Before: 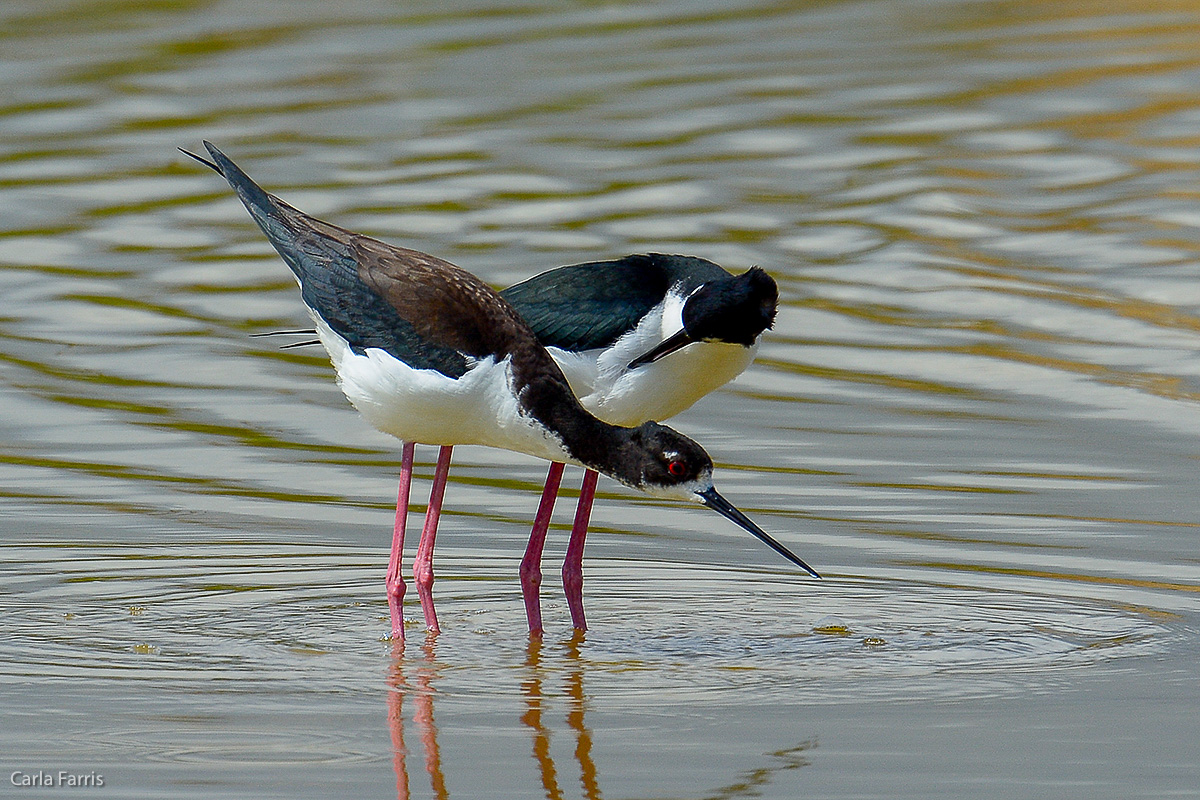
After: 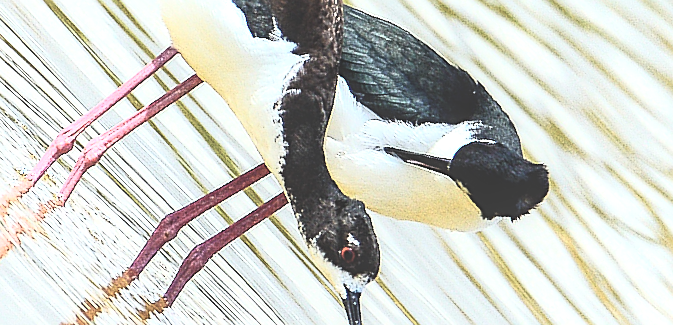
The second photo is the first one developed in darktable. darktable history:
sharpen: on, module defaults
base curve: preserve colors none
contrast brightness saturation: contrast 0.422, brightness 0.552, saturation -0.183
tone equalizer: -8 EV -0.72 EV, -7 EV -0.689 EV, -6 EV -0.621 EV, -5 EV -0.366 EV, -3 EV 0.371 EV, -2 EV 0.6 EV, -1 EV 0.681 EV, +0 EV 0.728 EV, edges refinement/feathering 500, mask exposure compensation -1.57 EV, preserve details no
local contrast: on, module defaults
crop and rotate: angle -44.49°, top 16.598%, right 0.991%, bottom 11.714%
exposure: black level correction -0.015, compensate exposure bias true, compensate highlight preservation false
